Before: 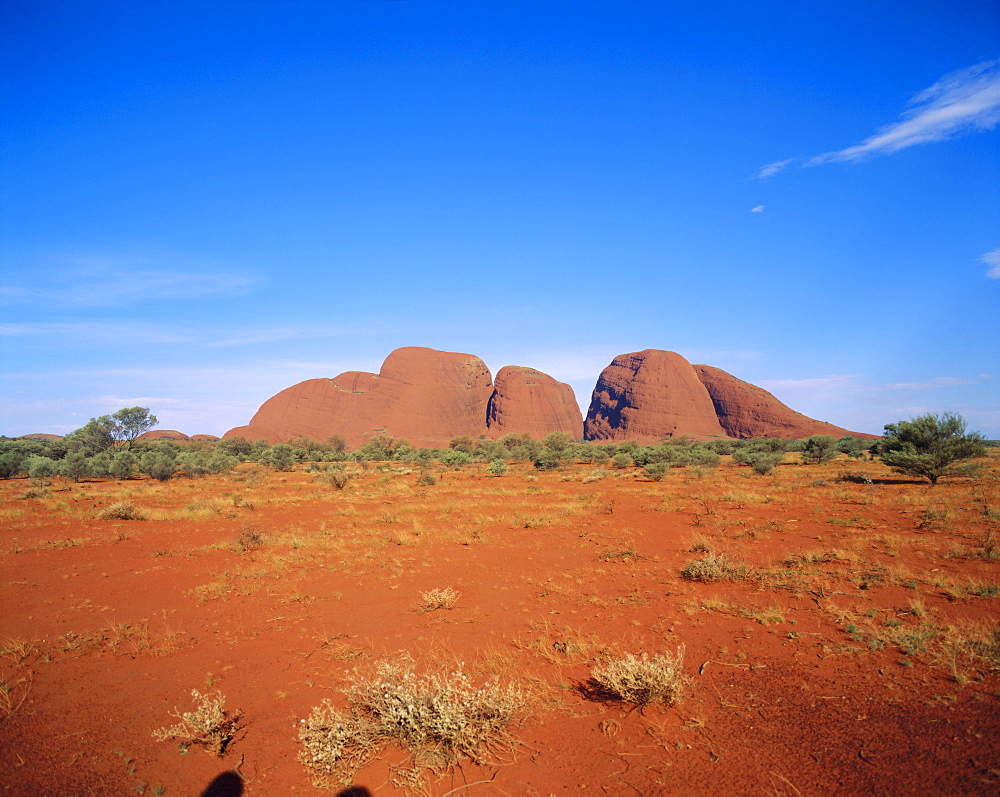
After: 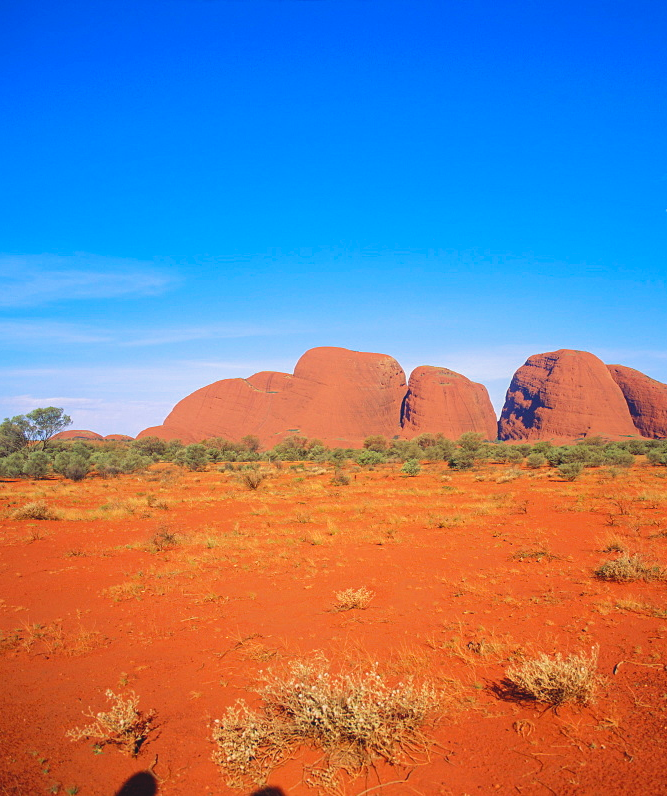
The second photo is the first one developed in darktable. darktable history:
local contrast: highlights 44%, shadows 1%, detail 100%
crop and rotate: left 8.68%, right 24.523%
